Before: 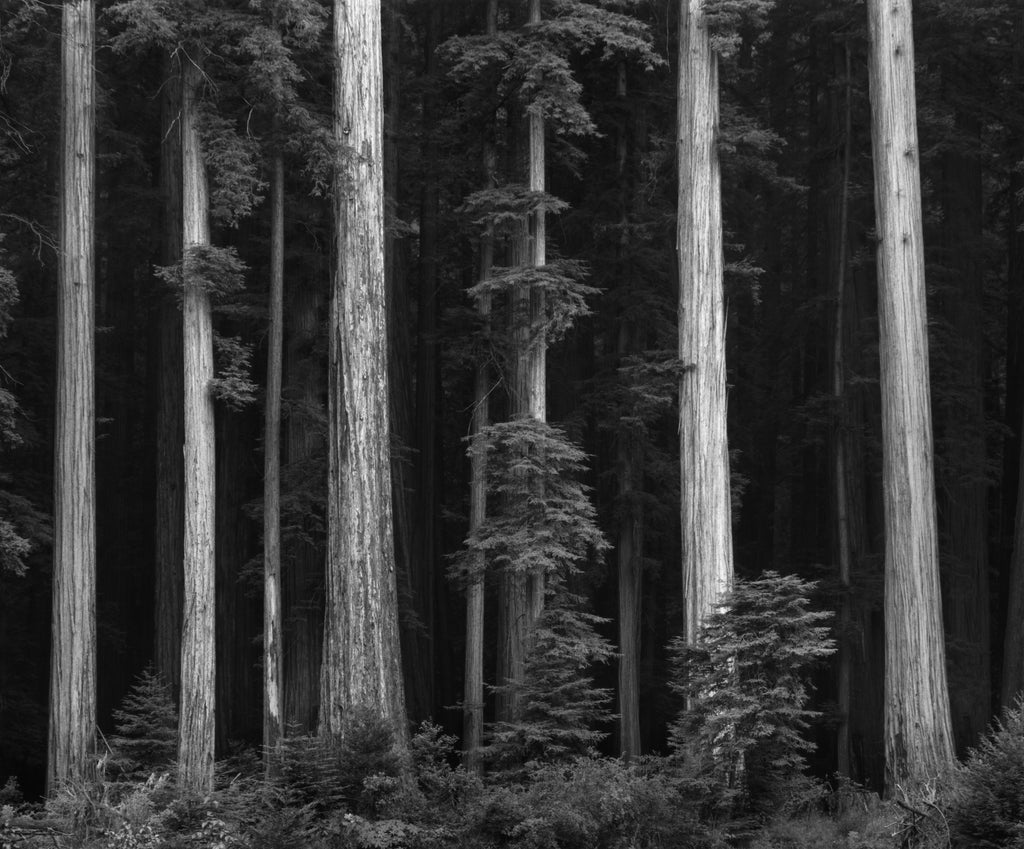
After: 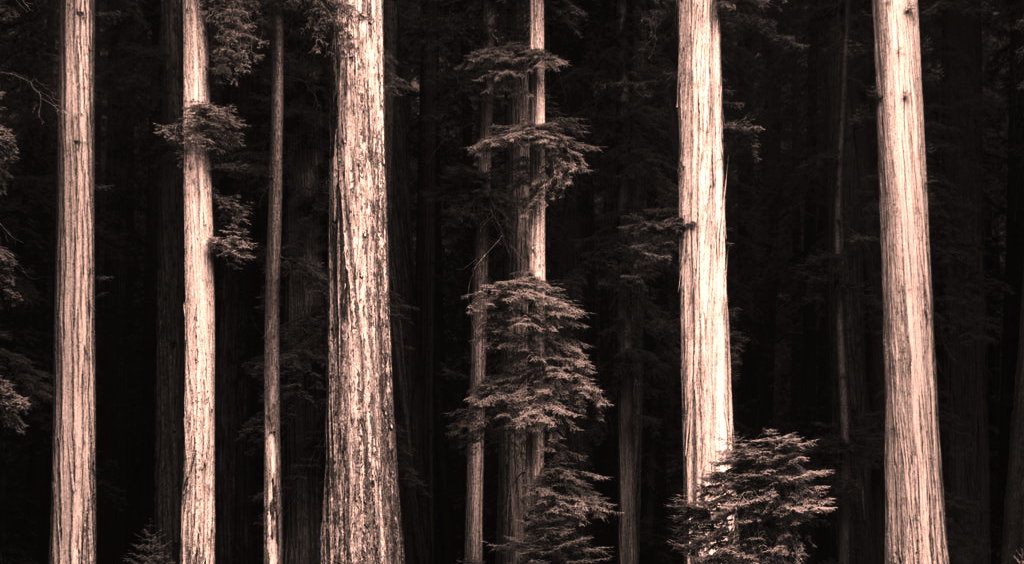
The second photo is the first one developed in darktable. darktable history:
crop: top 16.727%, bottom 16.727%
white balance: emerald 1
color correction: highlights a* 21.88, highlights b* 22.25
tone equalizer: -8 EV -1.08 EV, -7 EV -1.01 EV, -6 EV -0.867 EV, -5 EV -0.578 EV, -3 EV 0.578 EV, -2 EV 0.867 EV, -1 EV 1.01 EV, +0 EV 1.08 EV, edges refinement/feathering 500, mask exposure compensation -1.57 EV, preserve details no
